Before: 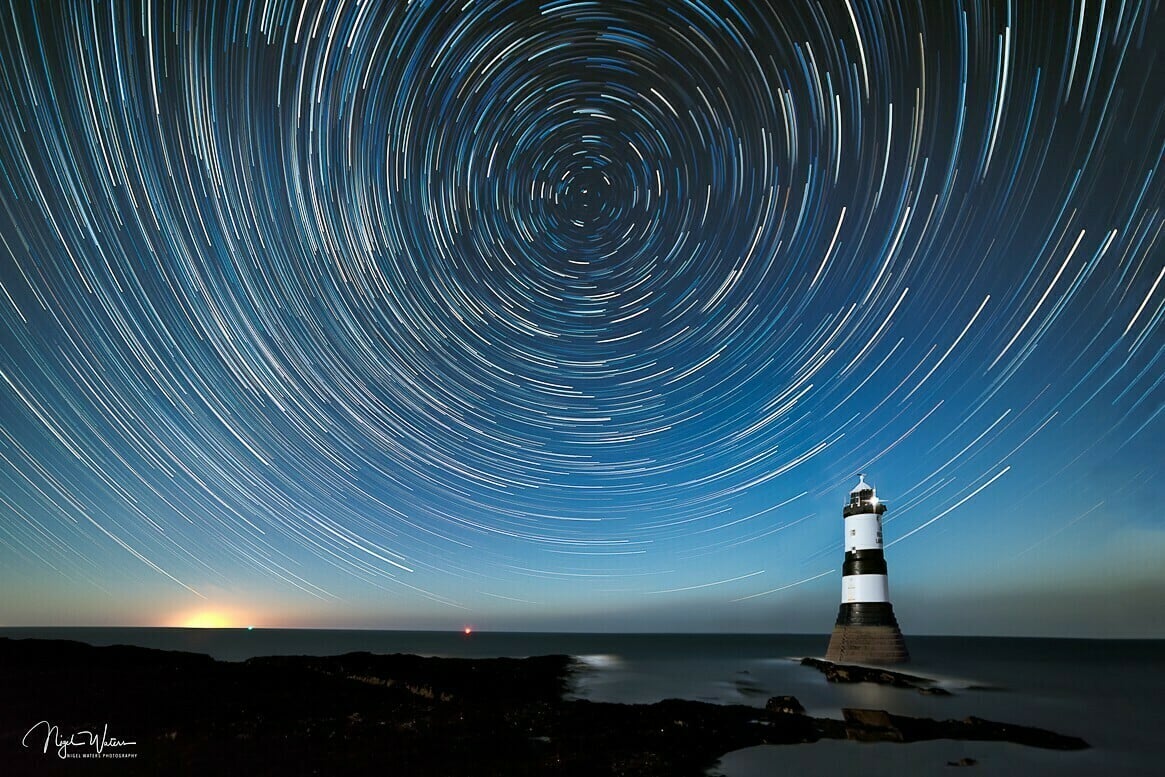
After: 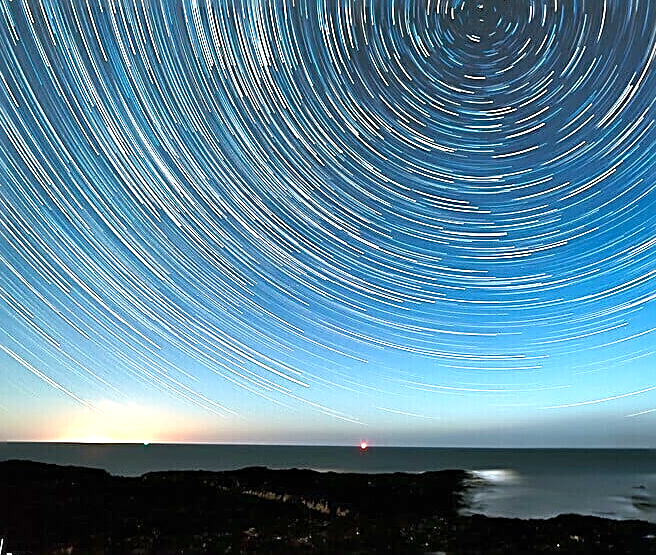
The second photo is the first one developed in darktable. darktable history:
shadows and highlights: shadows 35, highlights -35, soften with gaussian
exposure: black level correction 0, exposure 1.1 EV, compensate exposure bias true, compensate highlight preservation false
sharpen: radius 2.531, amount 0.628
crop: left 8.966%, top 23.852%, right 34.699%, bottom 4.703%
